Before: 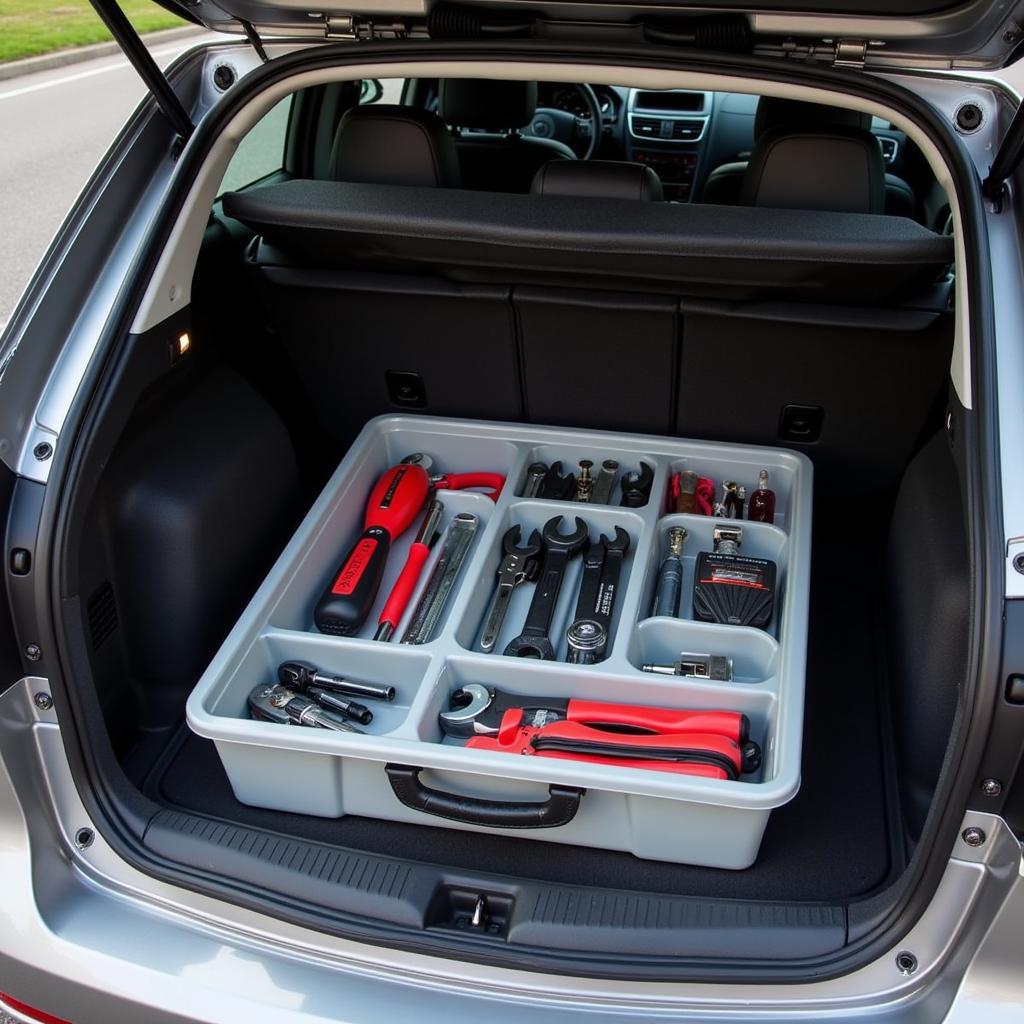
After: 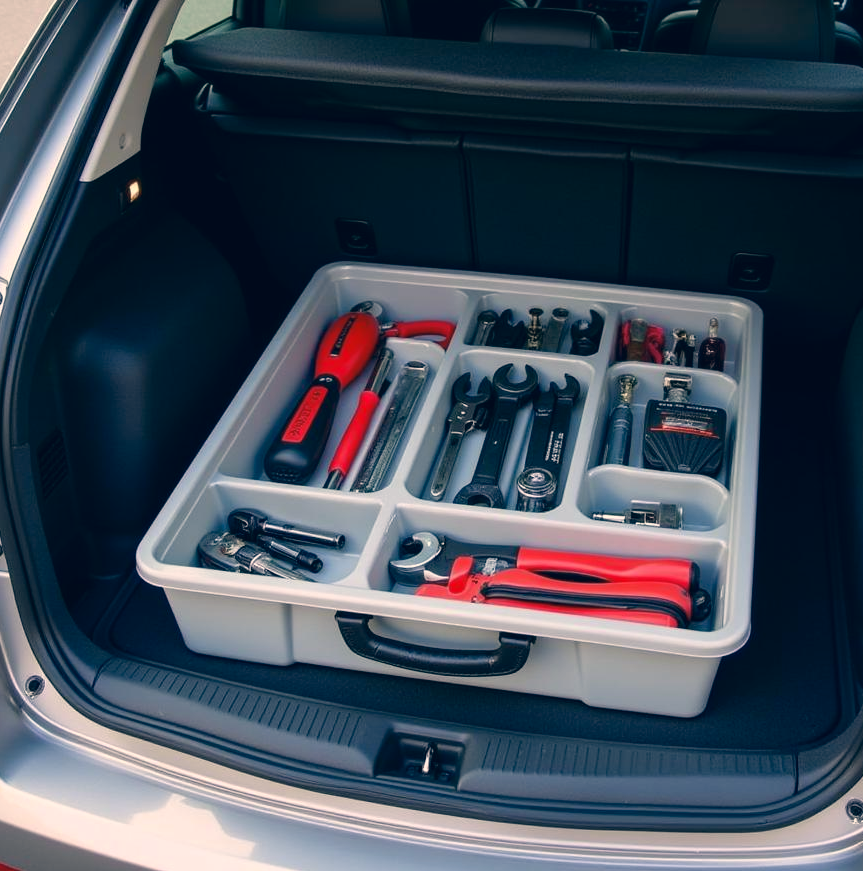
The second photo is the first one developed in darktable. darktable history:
color correction: highlights a* 10.33, highlights b* 14.48, shadows a* -10.02, shadows b* -14.93
crop and rotate: left 4.958%, top 14.921%, right 10.692%
